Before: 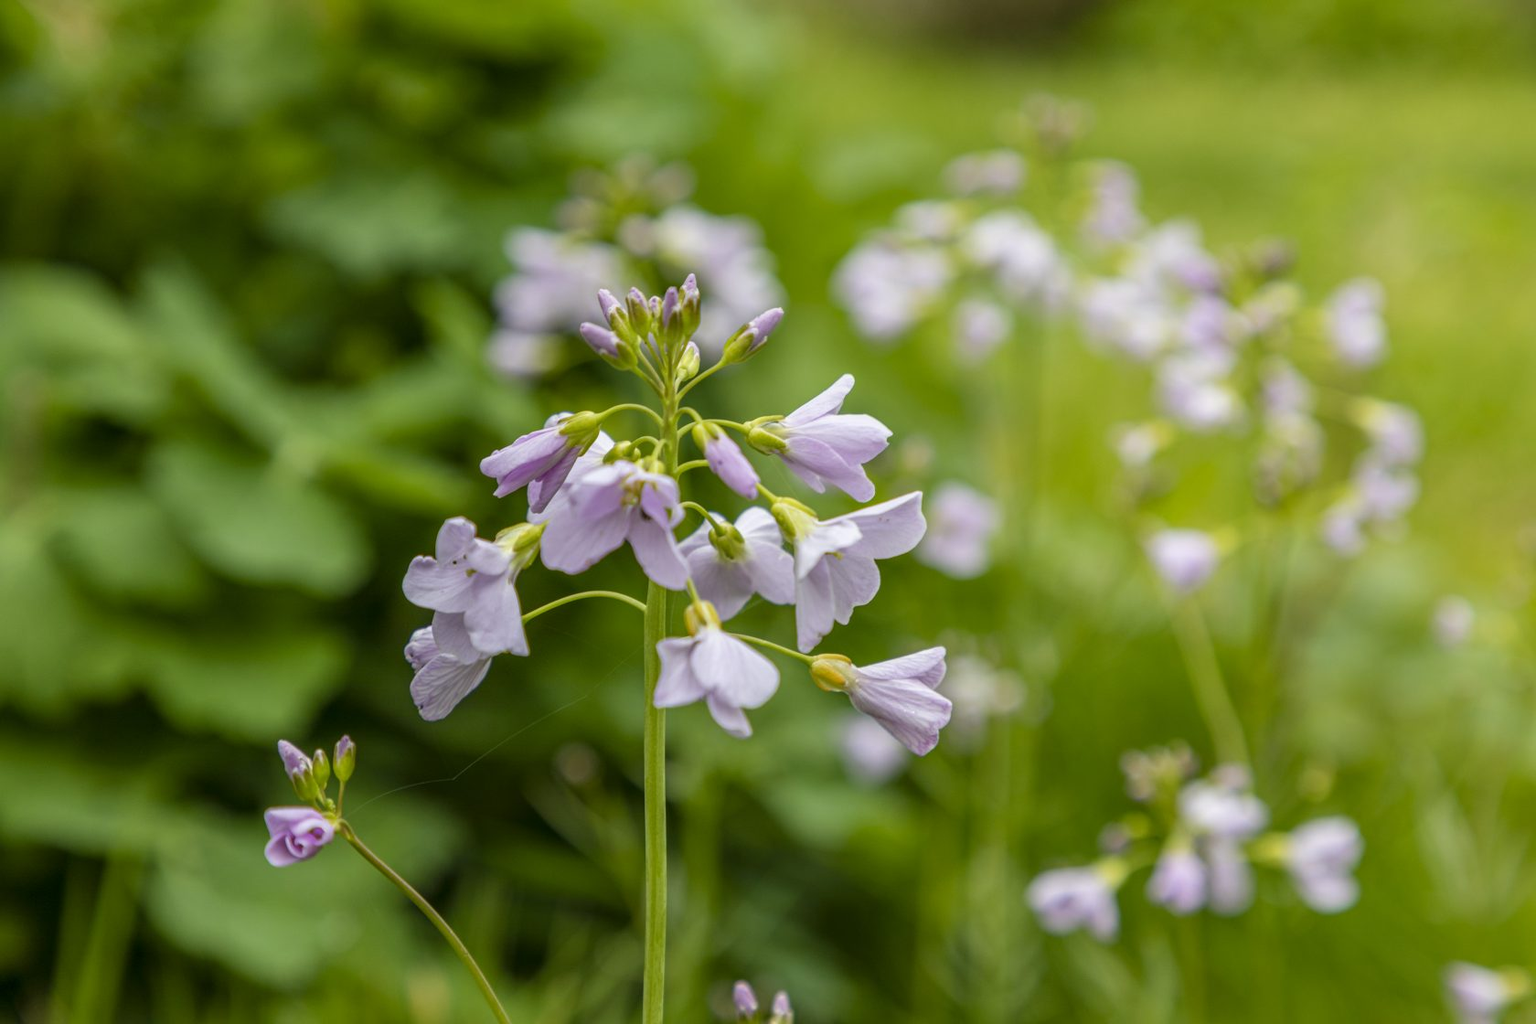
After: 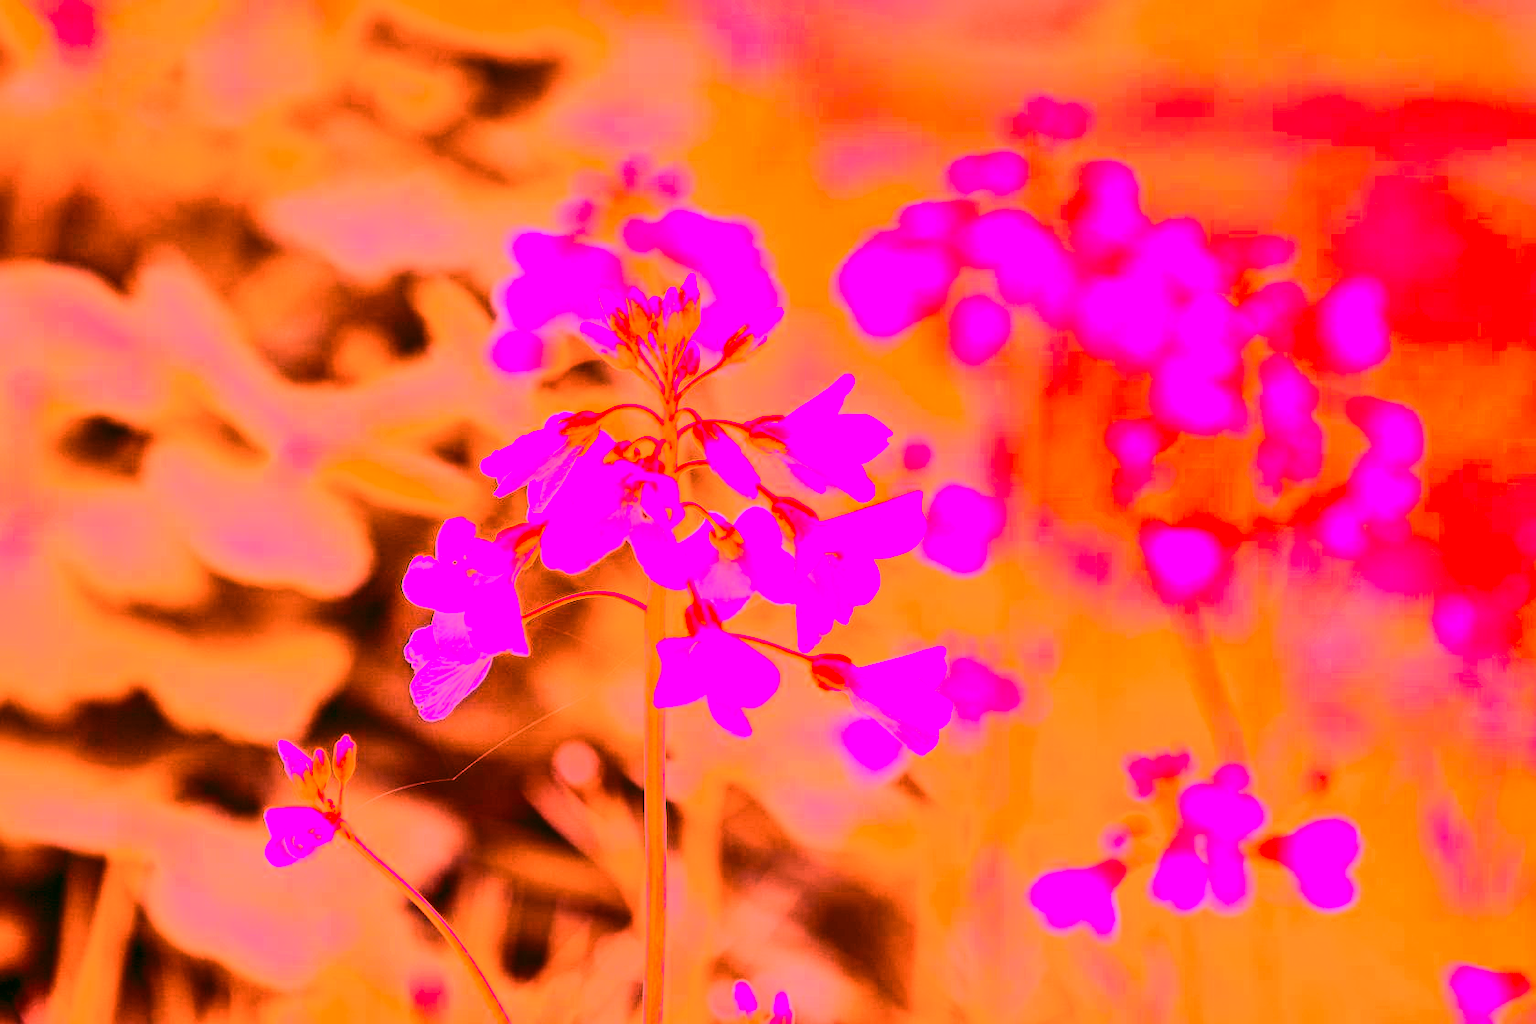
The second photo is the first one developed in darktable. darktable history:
contrast brightness saturation: contrast 0.28
exposure: black level correction 0.001, exposure 0.5 EV, compensate exposure bias true, compensate highlight preservation false
white balance: red 4.26, blue 1.802
